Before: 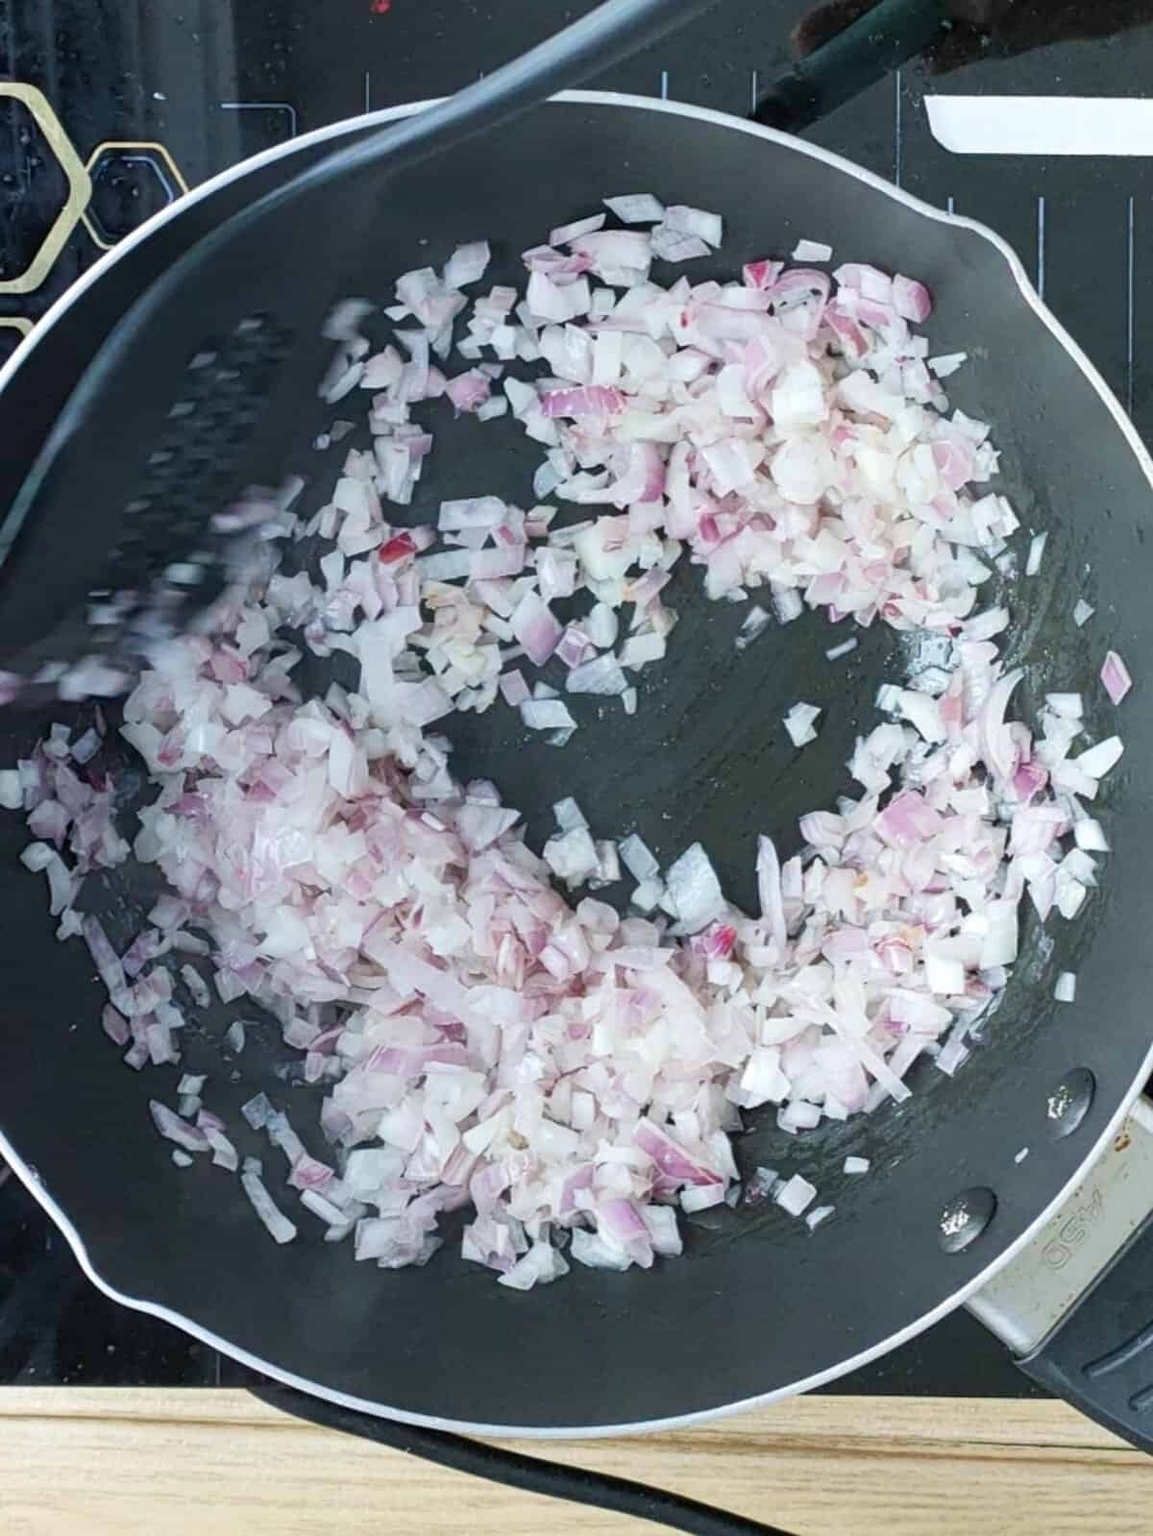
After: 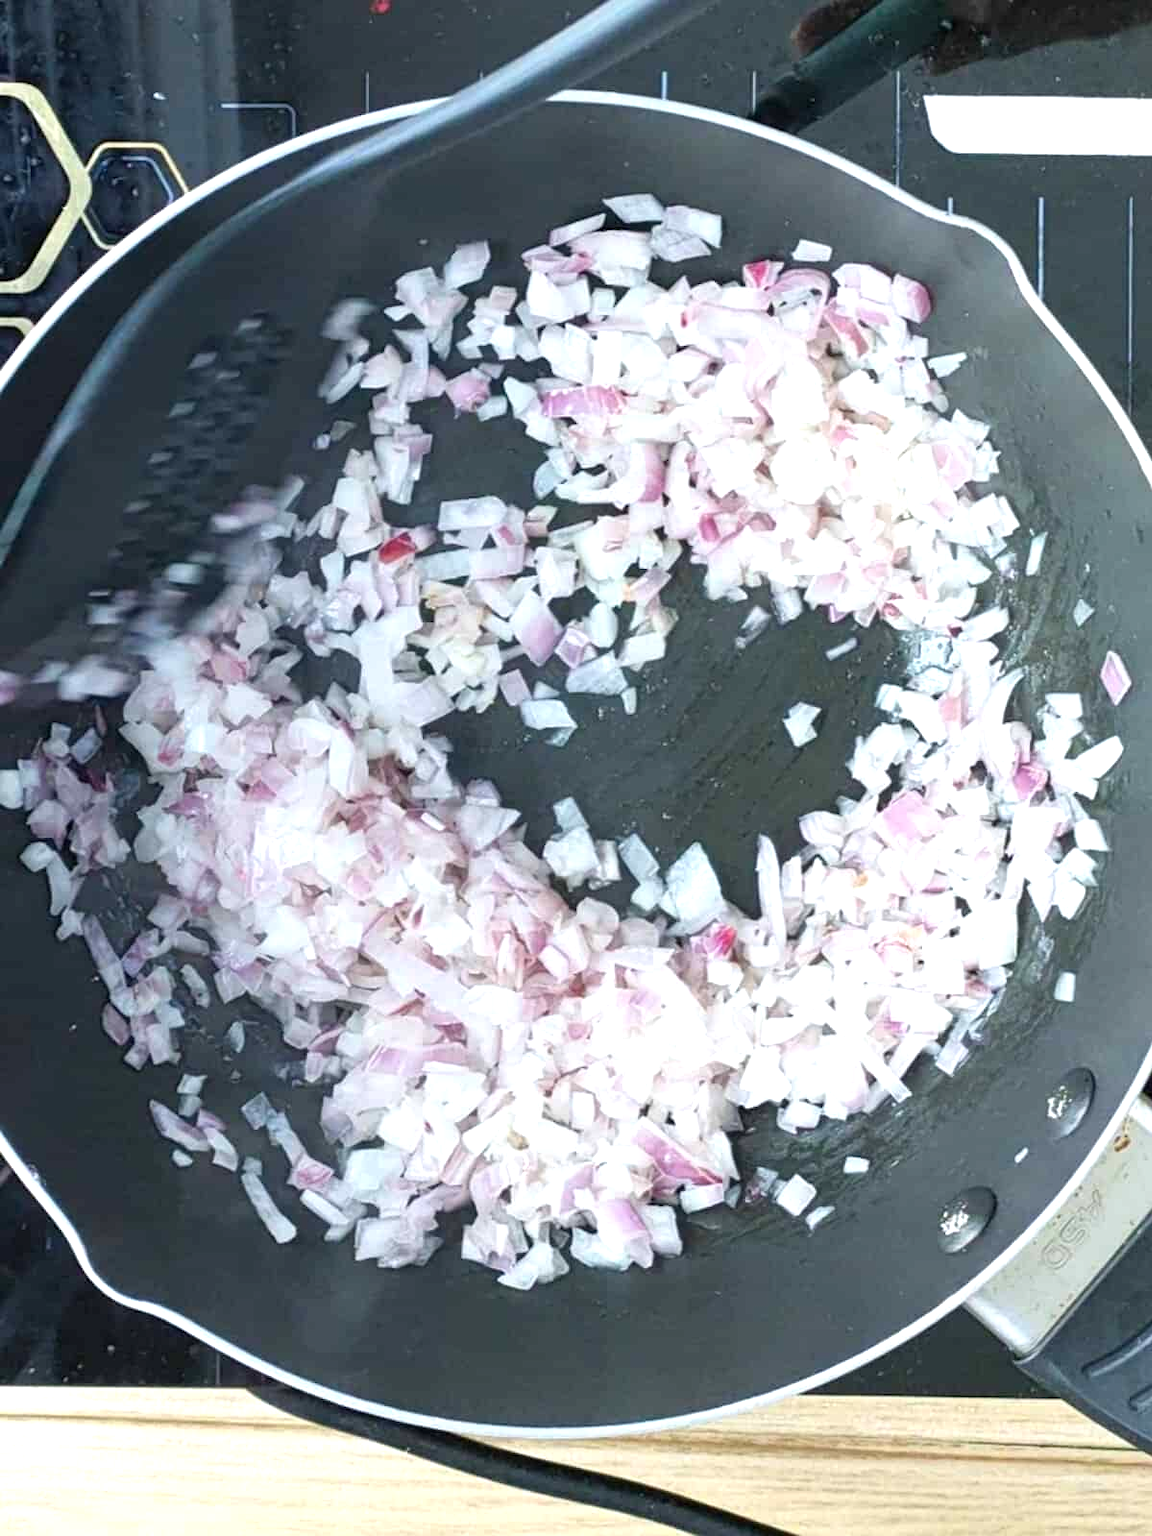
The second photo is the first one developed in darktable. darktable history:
exposure: exposure 0.608 EV, compensate highlight preservation false
